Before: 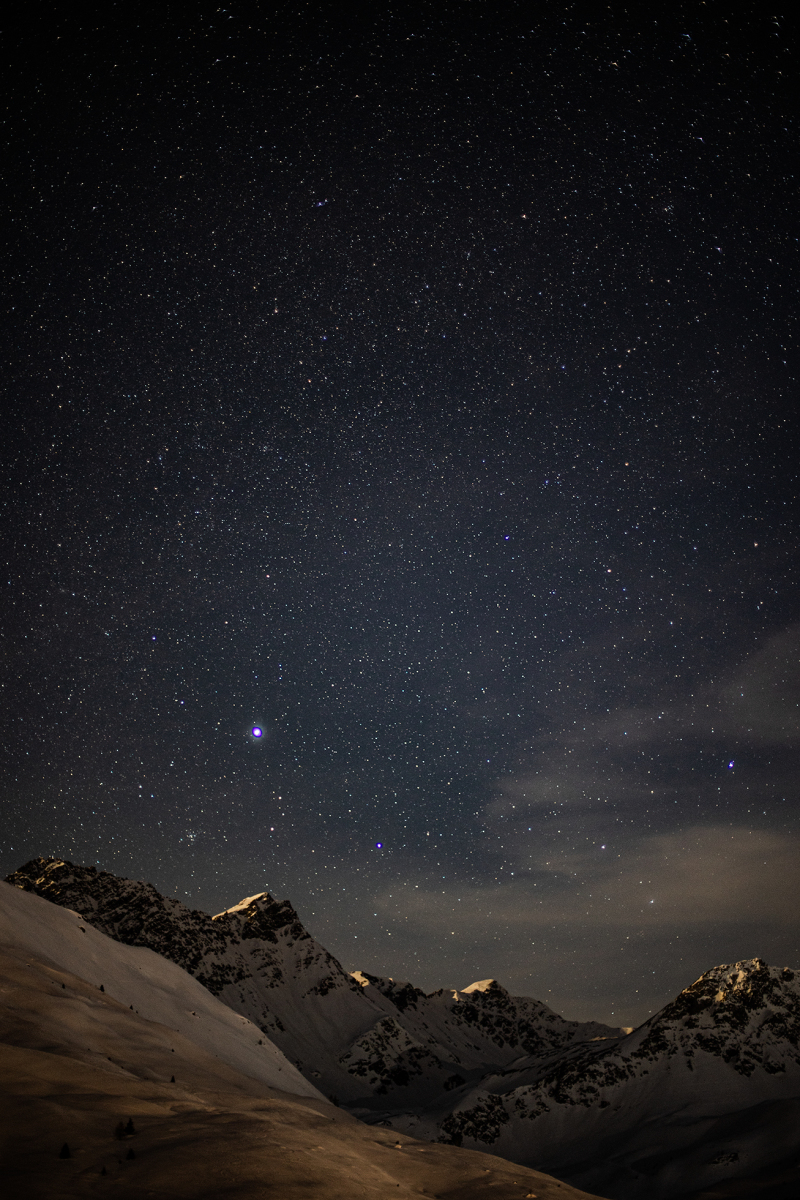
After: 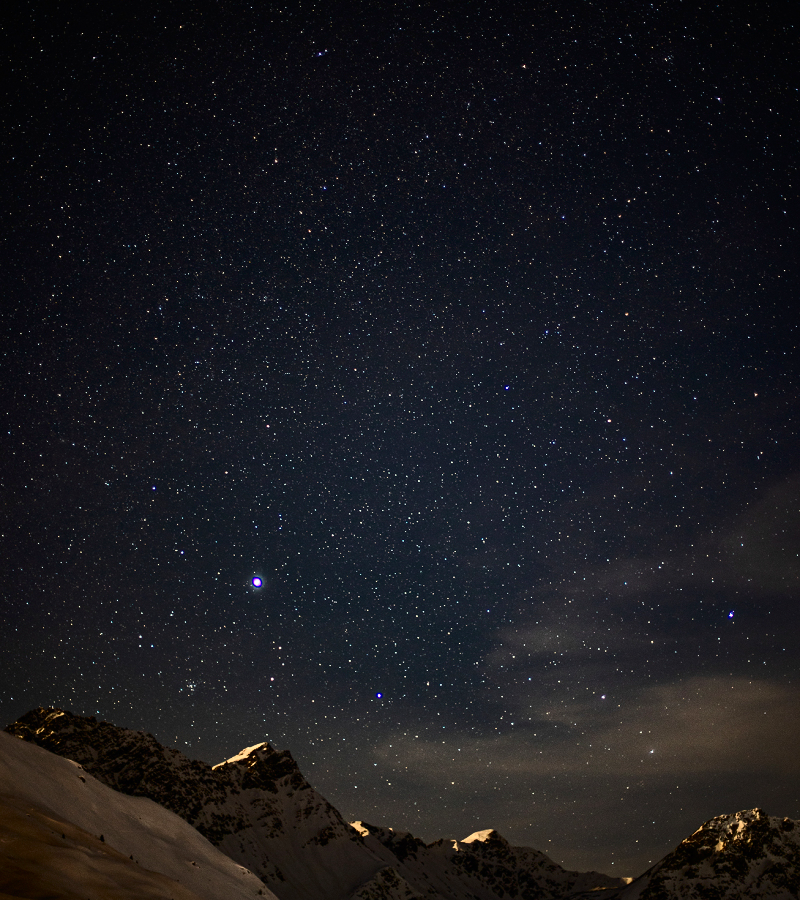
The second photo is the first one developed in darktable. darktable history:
crop and rotate: top 12.5%, bottom 12.5%
contrast brightness saturation: contrast 0.4, brightness 0.1, saturation 0.21
